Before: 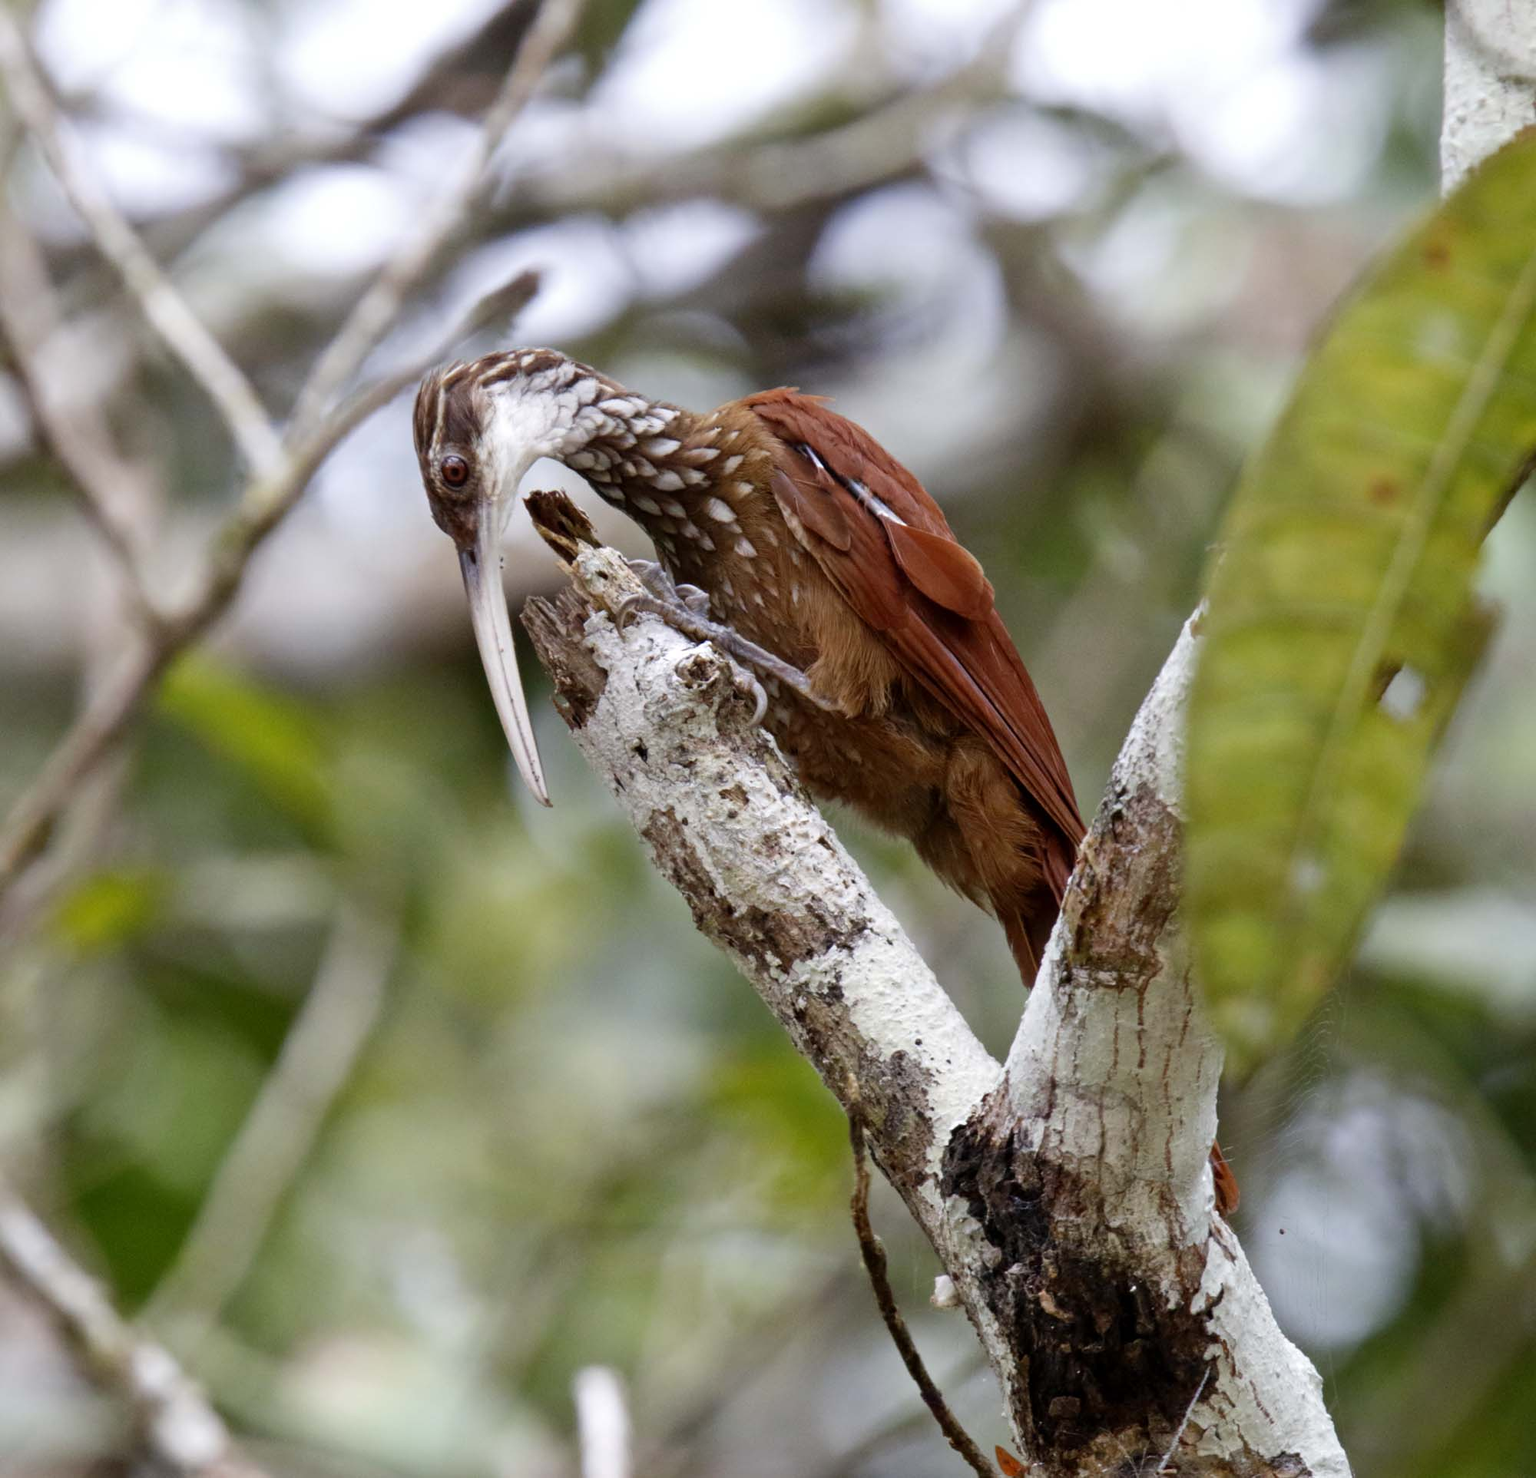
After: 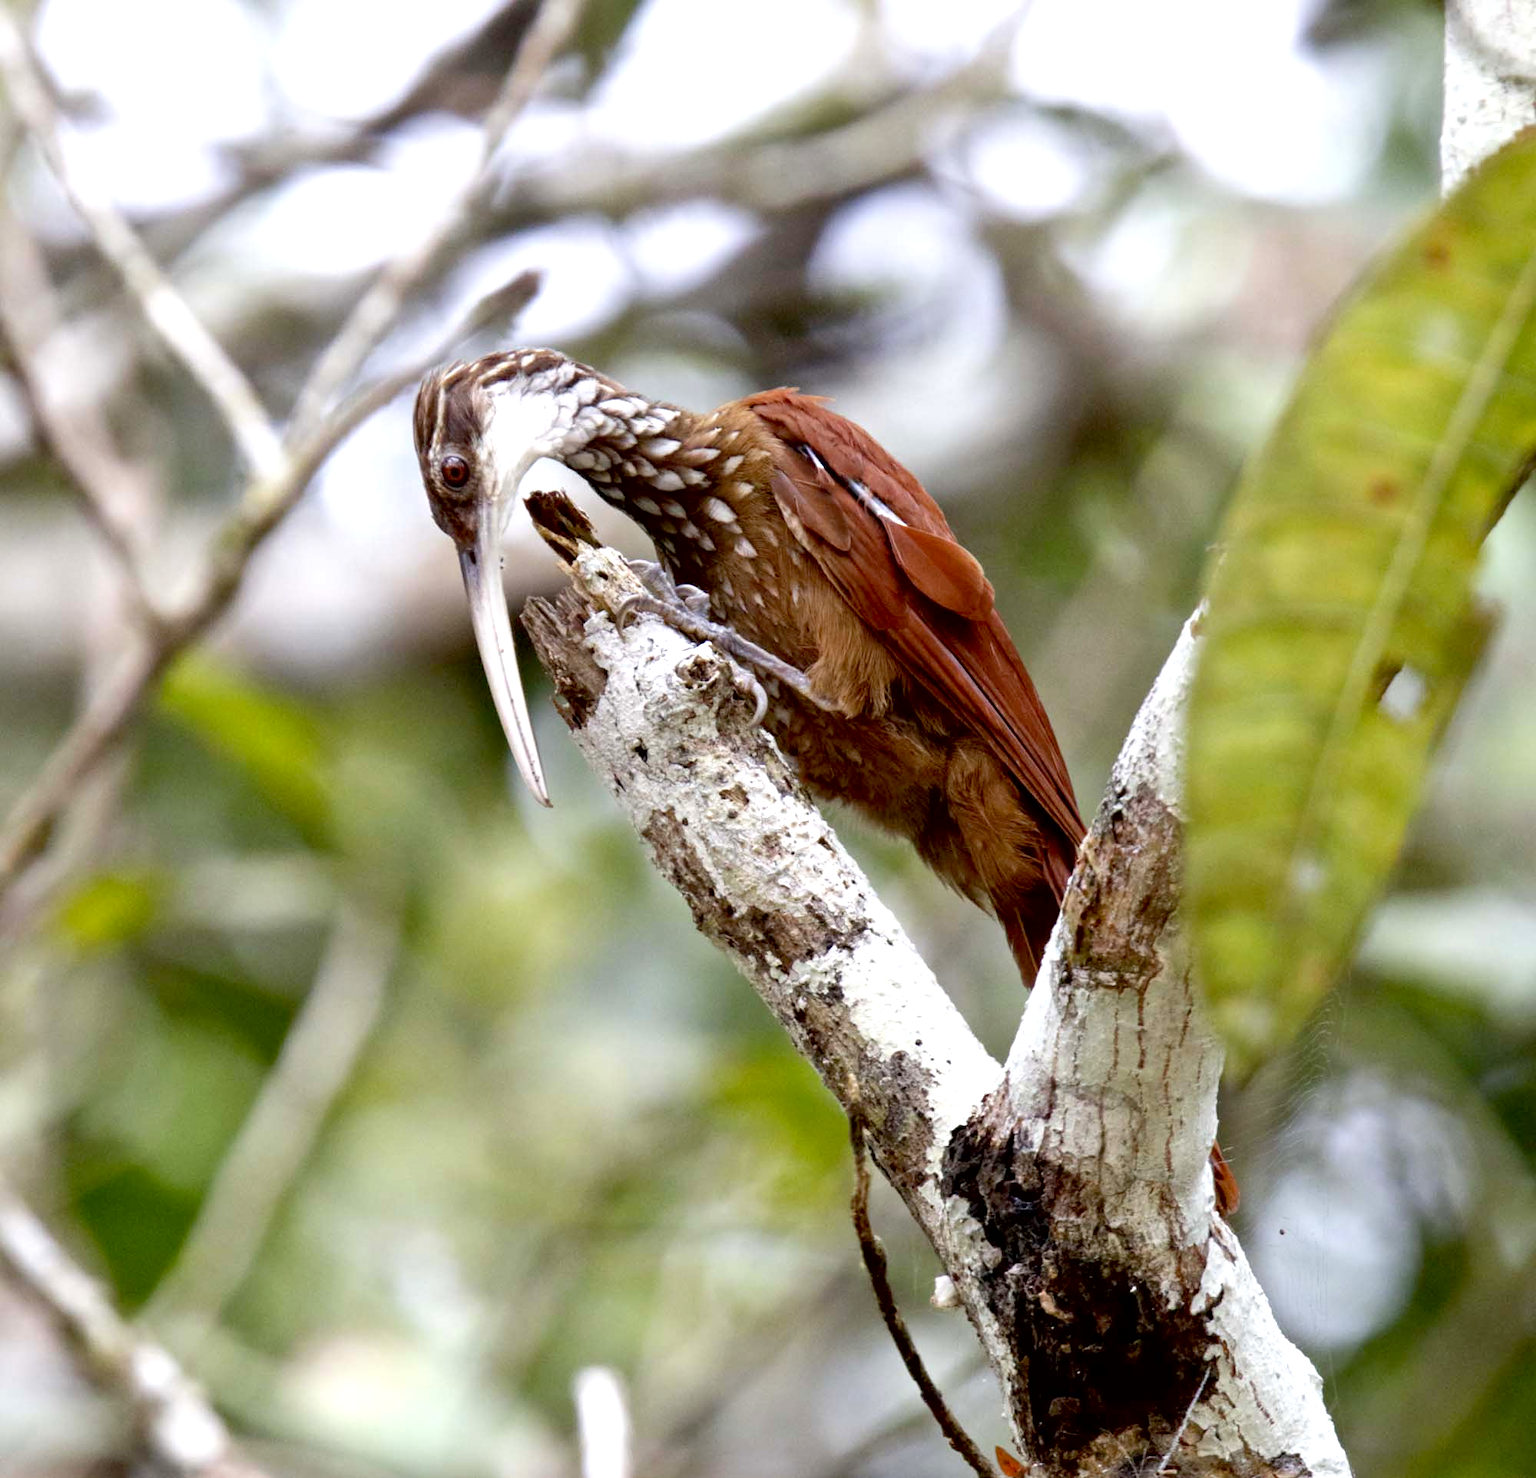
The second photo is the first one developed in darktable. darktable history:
local contrast: mode bilateral grid, contrast 15, coarseness 36, detail 104%, midtone range 0.2
exposure: black level correction 0.008, exposure 0.984 EV, compensate exposure bias true, compensate highlight preservation false
